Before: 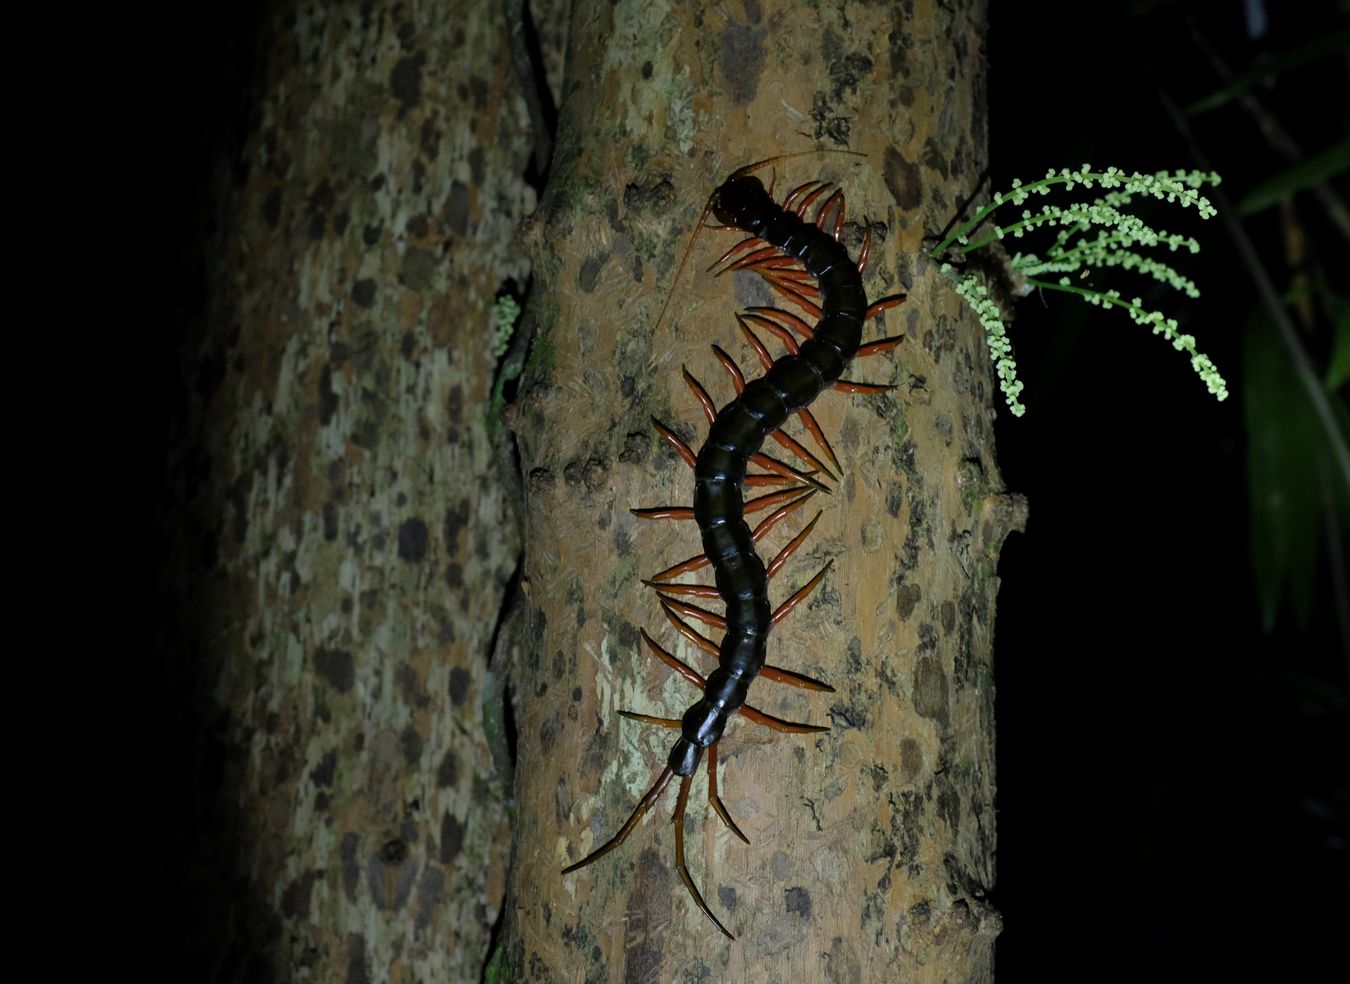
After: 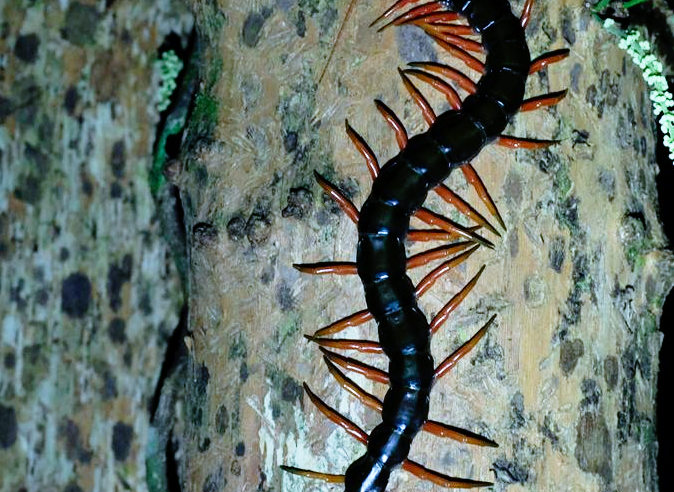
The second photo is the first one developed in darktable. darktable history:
base curve: curves: ch0 [(0, 0) (0.012, 0.01) (0.073, 0.168) (0.31, 0.711) (0.645, 0.957) (1, 1)], preserve colors none
crop: left 25%, top 25%, right 25%, bottom 25%
color calibration: illuminant custom, x 0.39, y 0.392, temperature 3856.94 K
